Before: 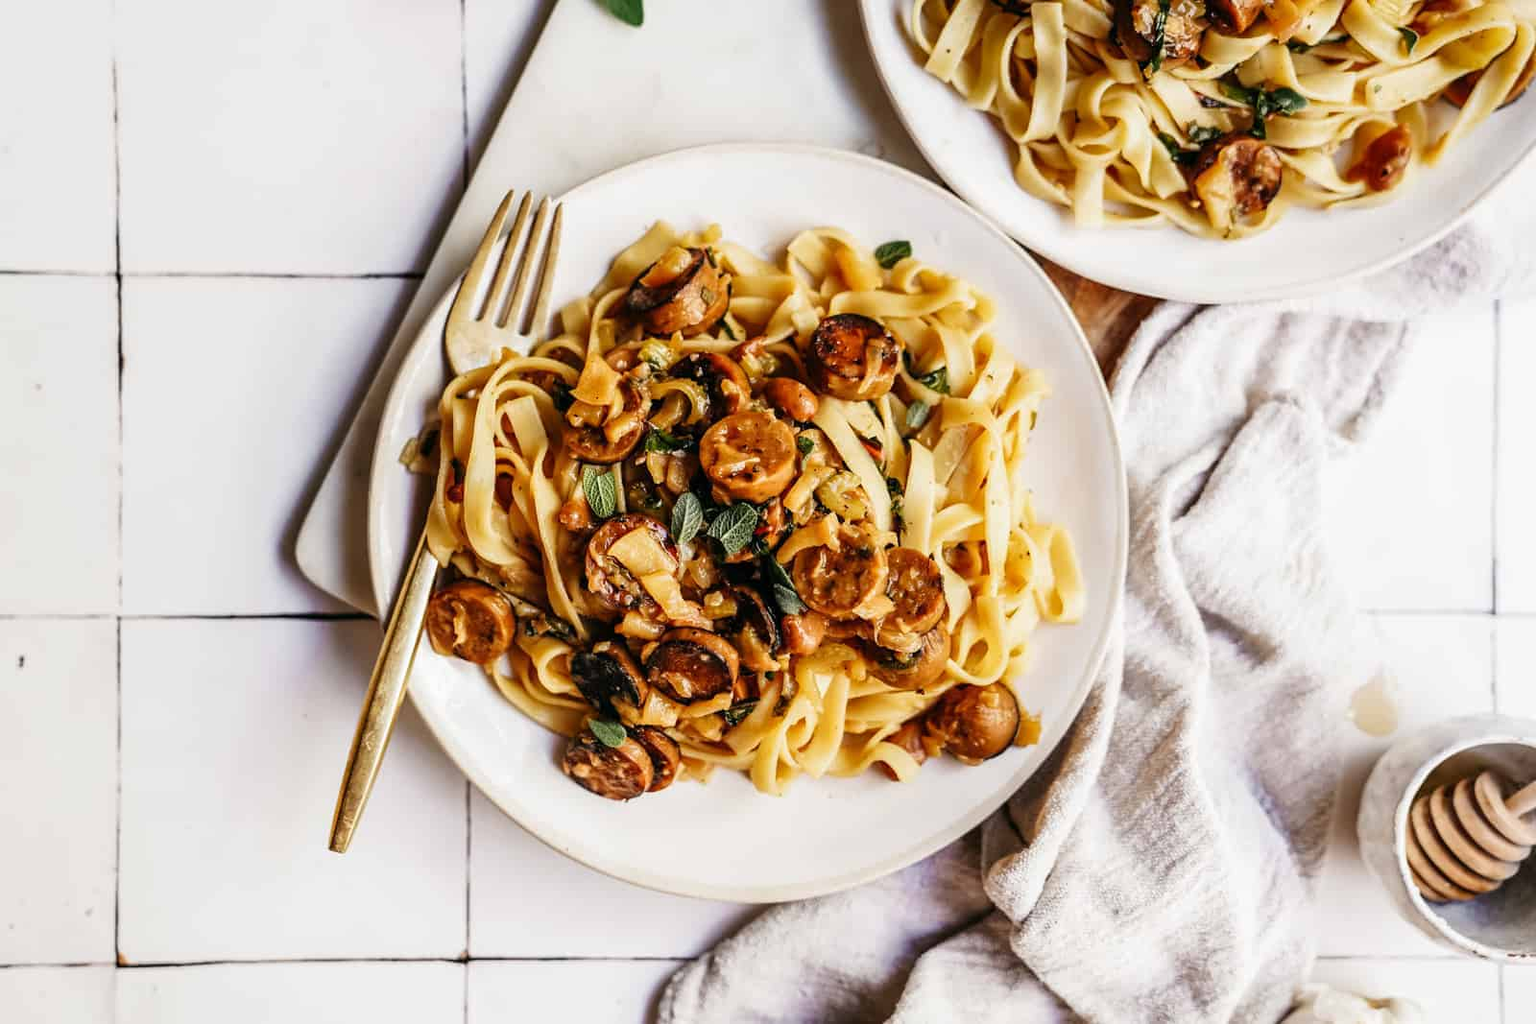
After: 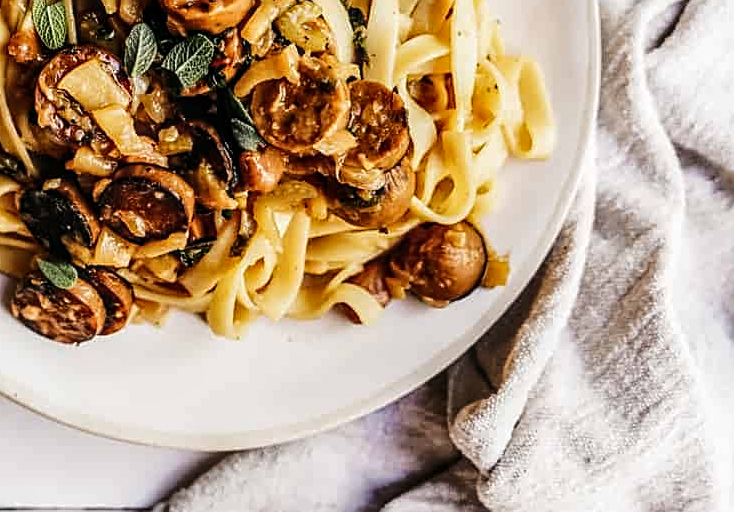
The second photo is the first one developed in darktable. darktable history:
crop: left 35.957%, top 45.978%, right 18.137%, bottom 5.959%
base curve: curves: ch0 [(0, 0) (0.073, 0.04) (0.157, 0.139) (0.492, 0.492) (0.758, 0.758) (1, 1)]
local contrast: on, module defaults
sharpen: on, module defaults
